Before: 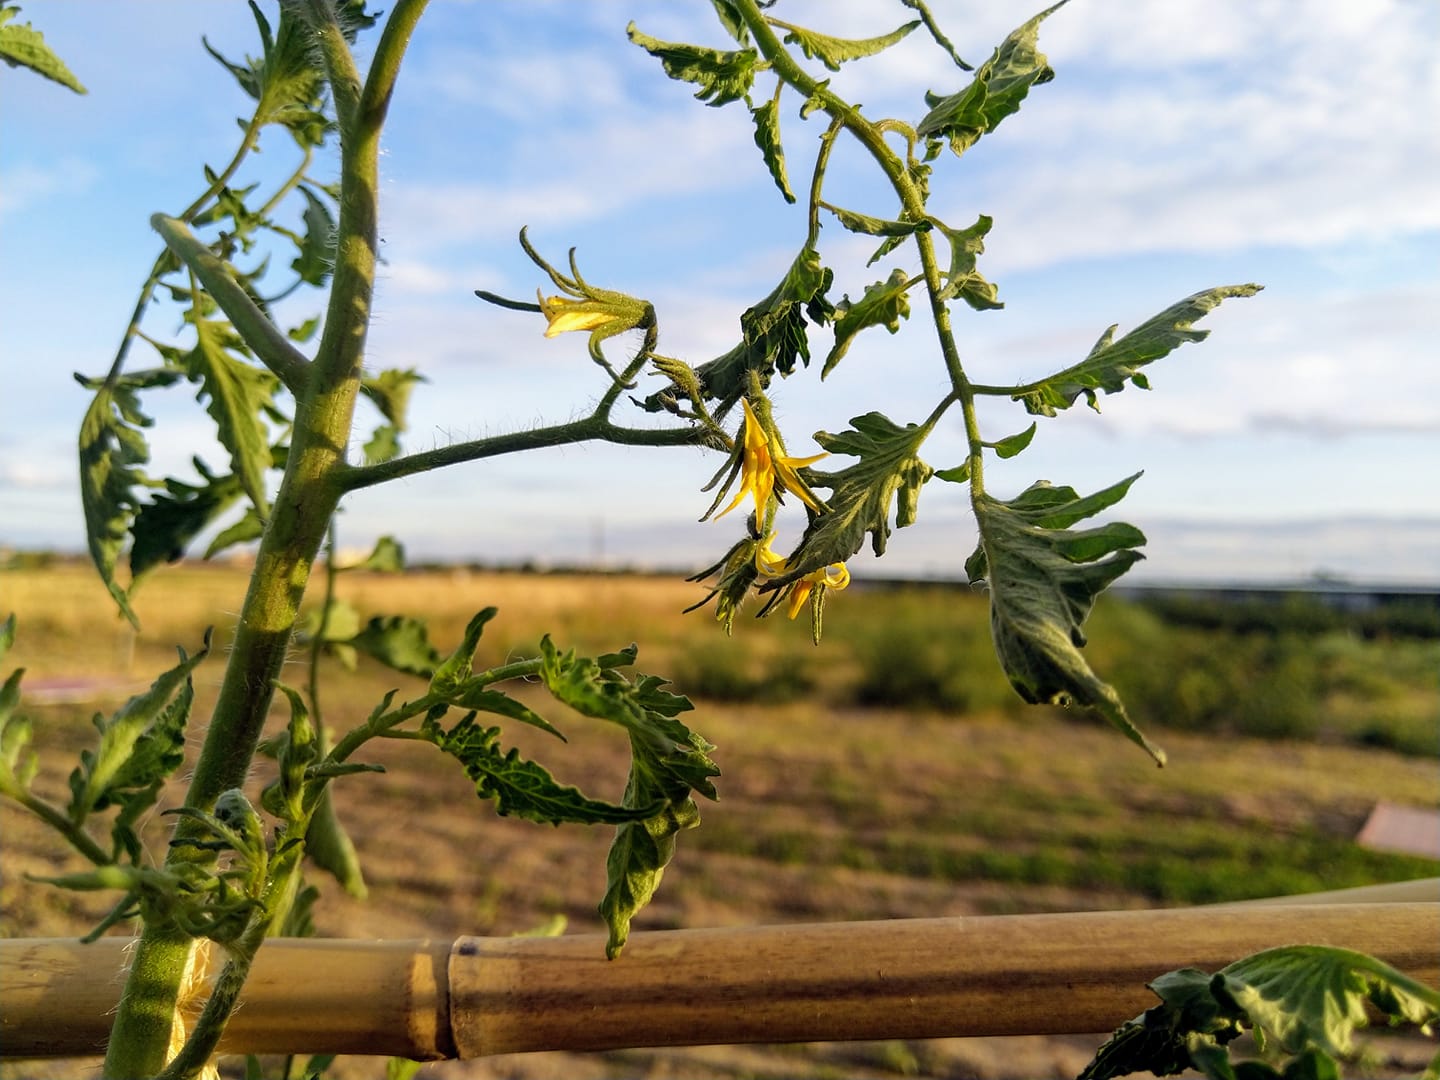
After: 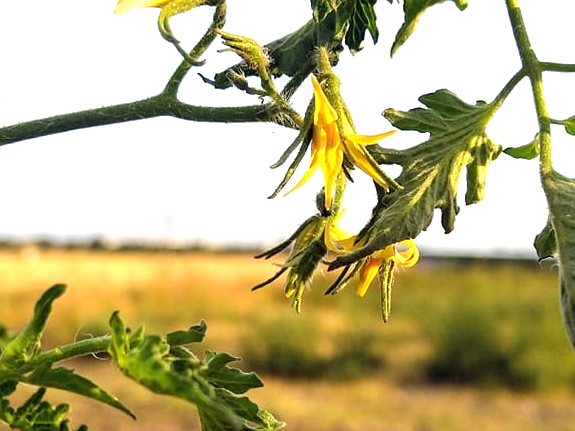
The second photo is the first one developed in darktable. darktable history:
crop: left 30%, top 30%, right 30%, bottom 30%
exposure: black level correction 0, exposure 1 EV, compensate exposure bias true, compensate highlight preservation false
